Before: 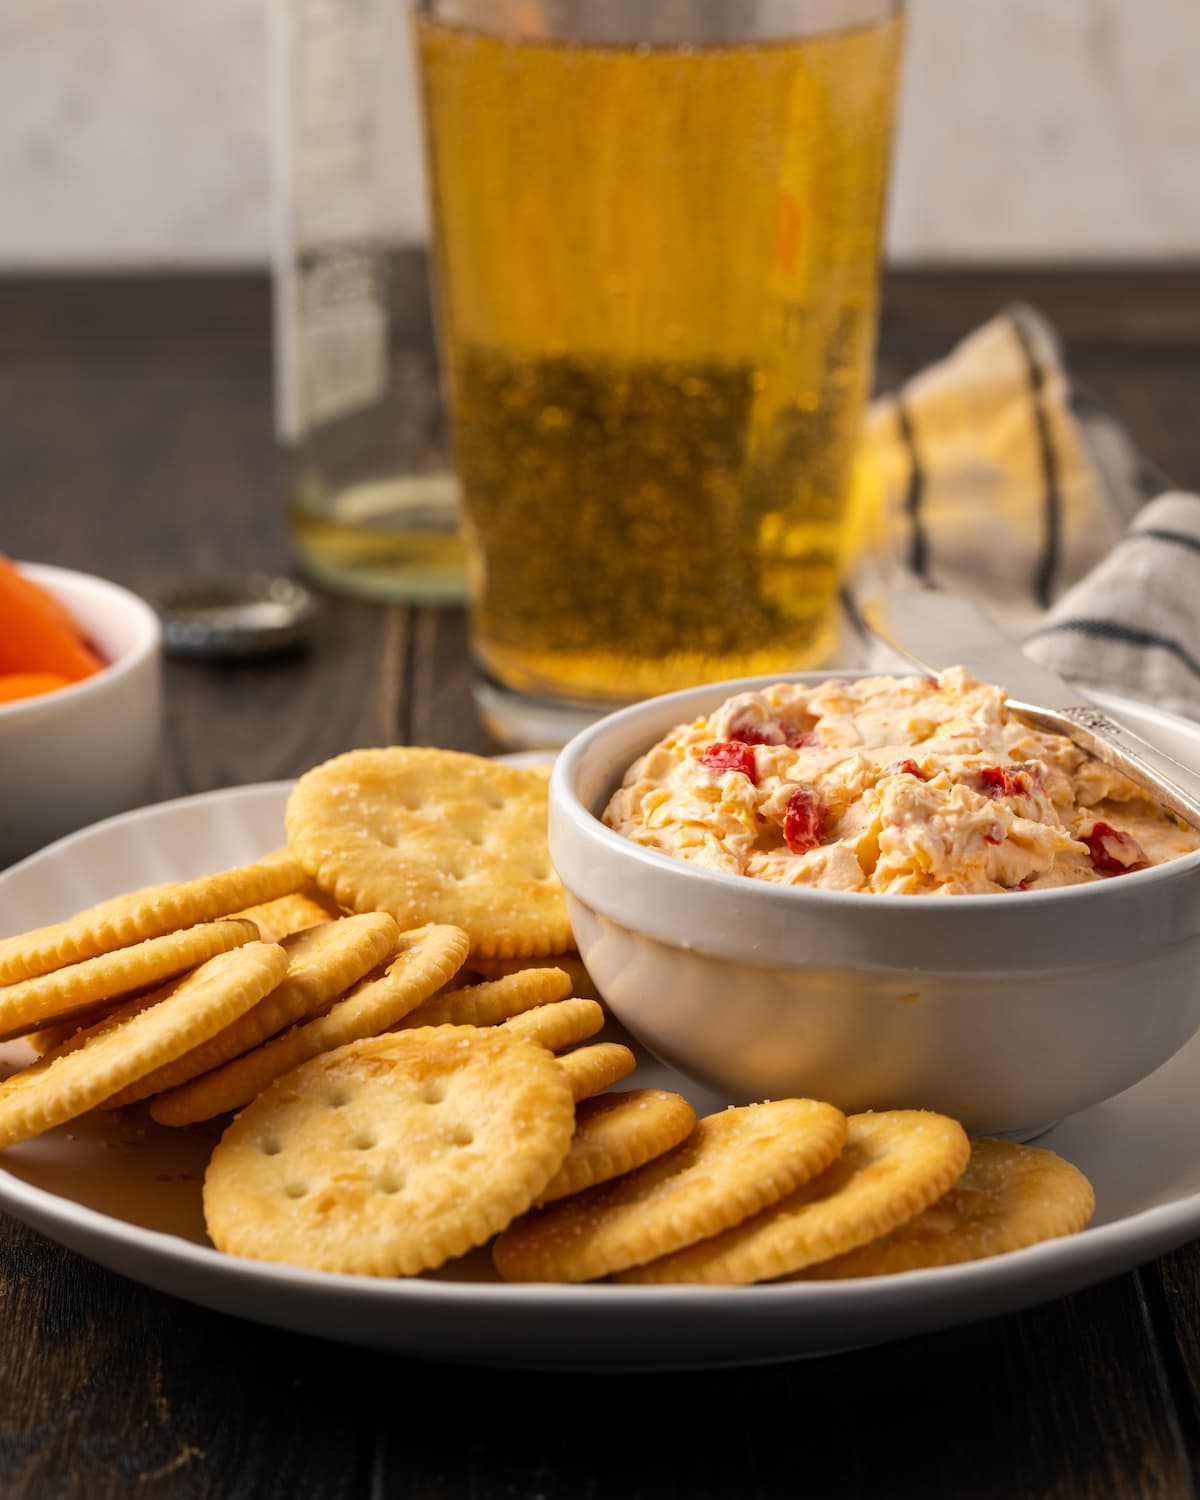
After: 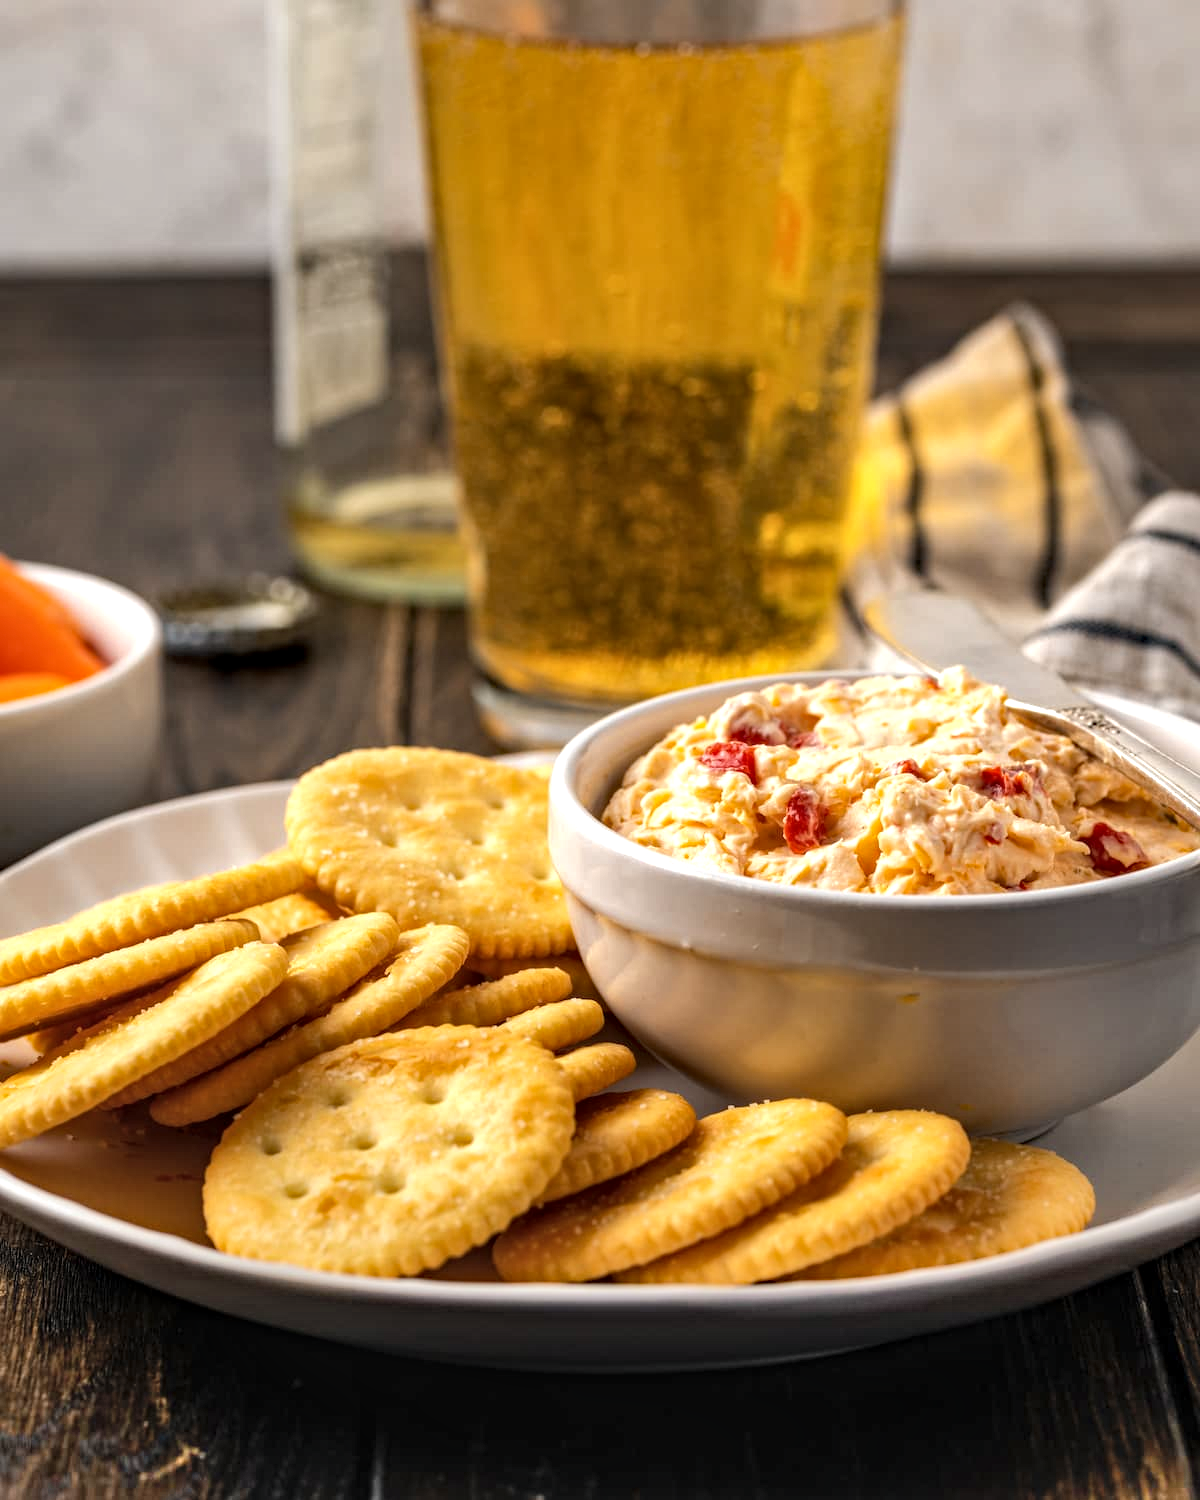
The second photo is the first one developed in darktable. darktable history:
haze removal: strength 0.29, distance 0.25, compatibility mode true, adaptive false
local contrast: on, module defaults
shadows and highlights: radius 110.86, shadows 51.09, white point adjustment 9.16, highlights -4.17, highlights color adjustment 32.2%, soften with gaussian
